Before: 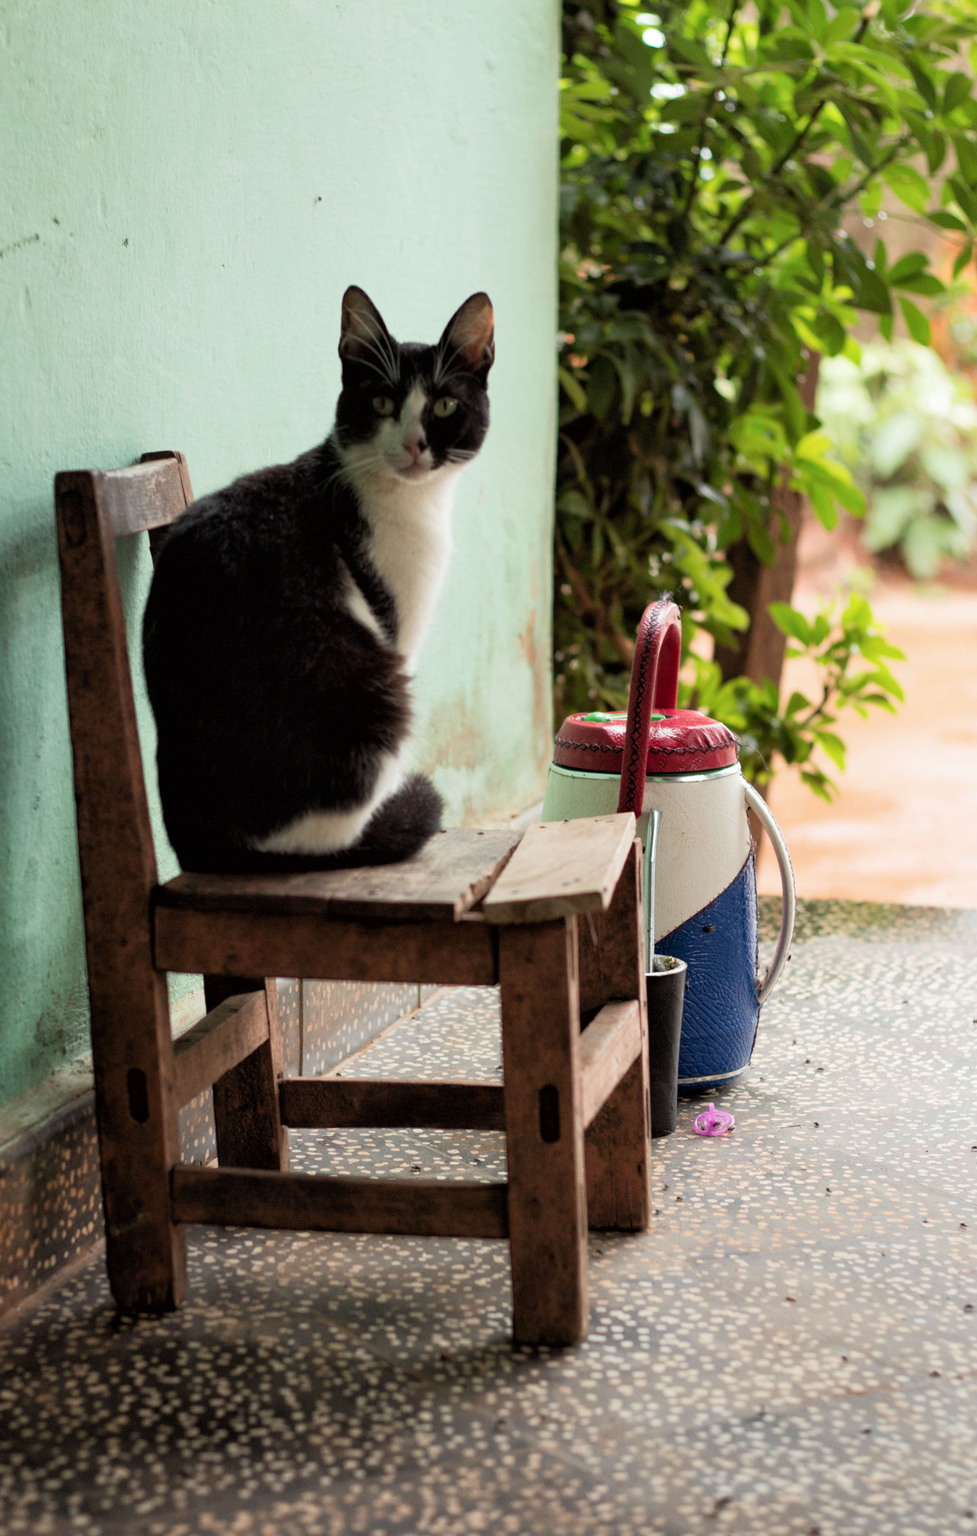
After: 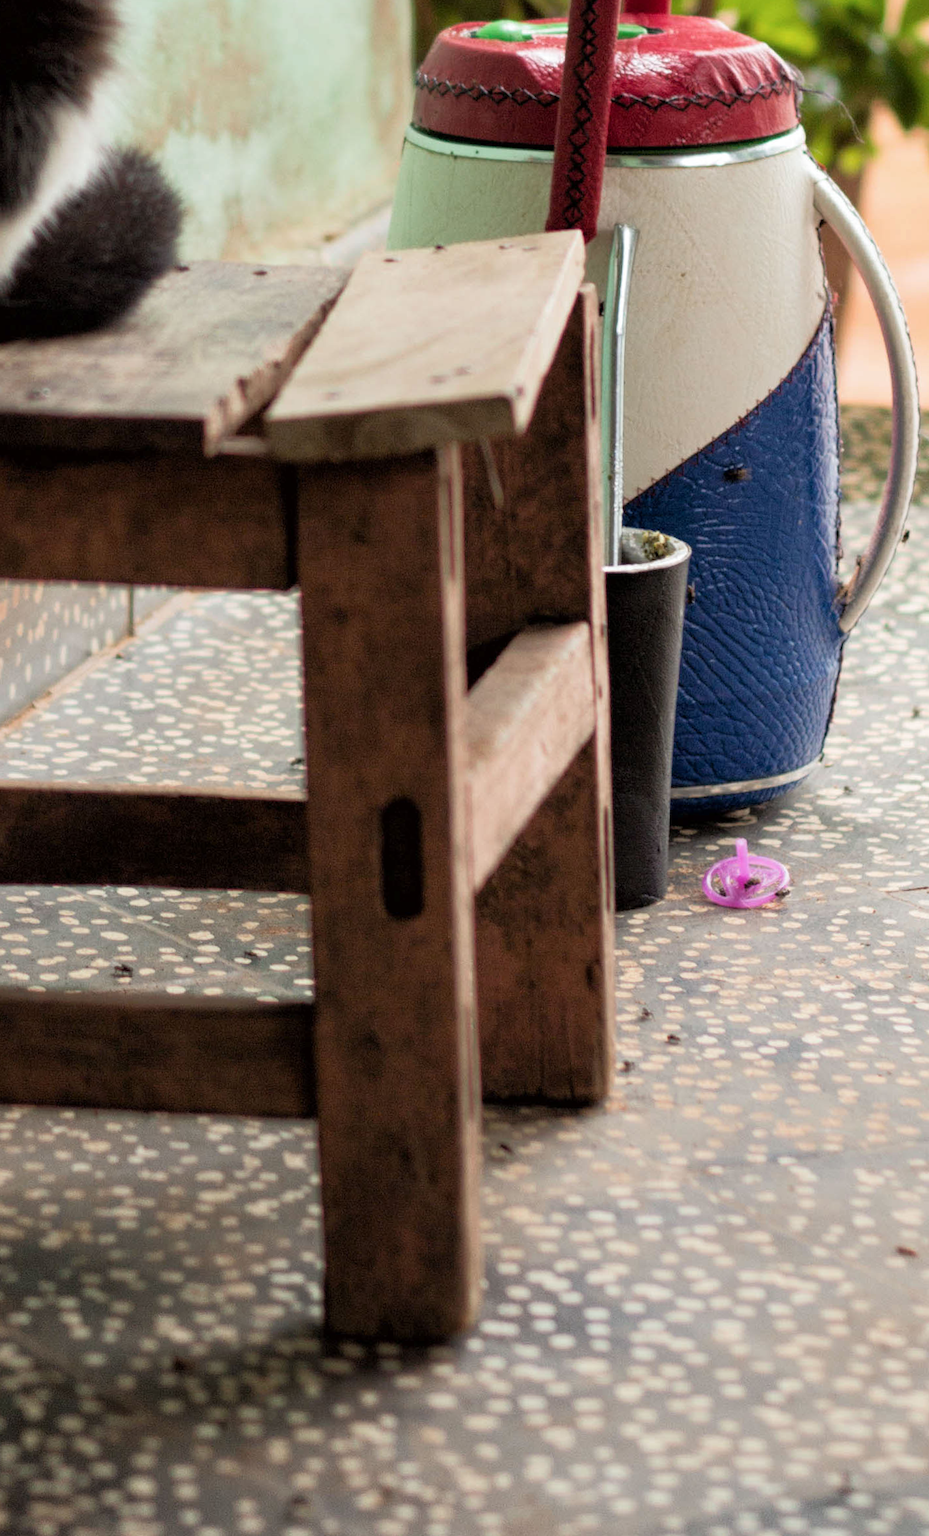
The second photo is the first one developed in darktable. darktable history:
crop: left 35.976%, top 45.819%, right 18.162%, bottom 5.807%
rotate and perspective: rotation 0.192°, lens shift (horizontal) -0.015, crop left 0.005, crop right 0.996, crop top 0.006, crop bottom 0.99
